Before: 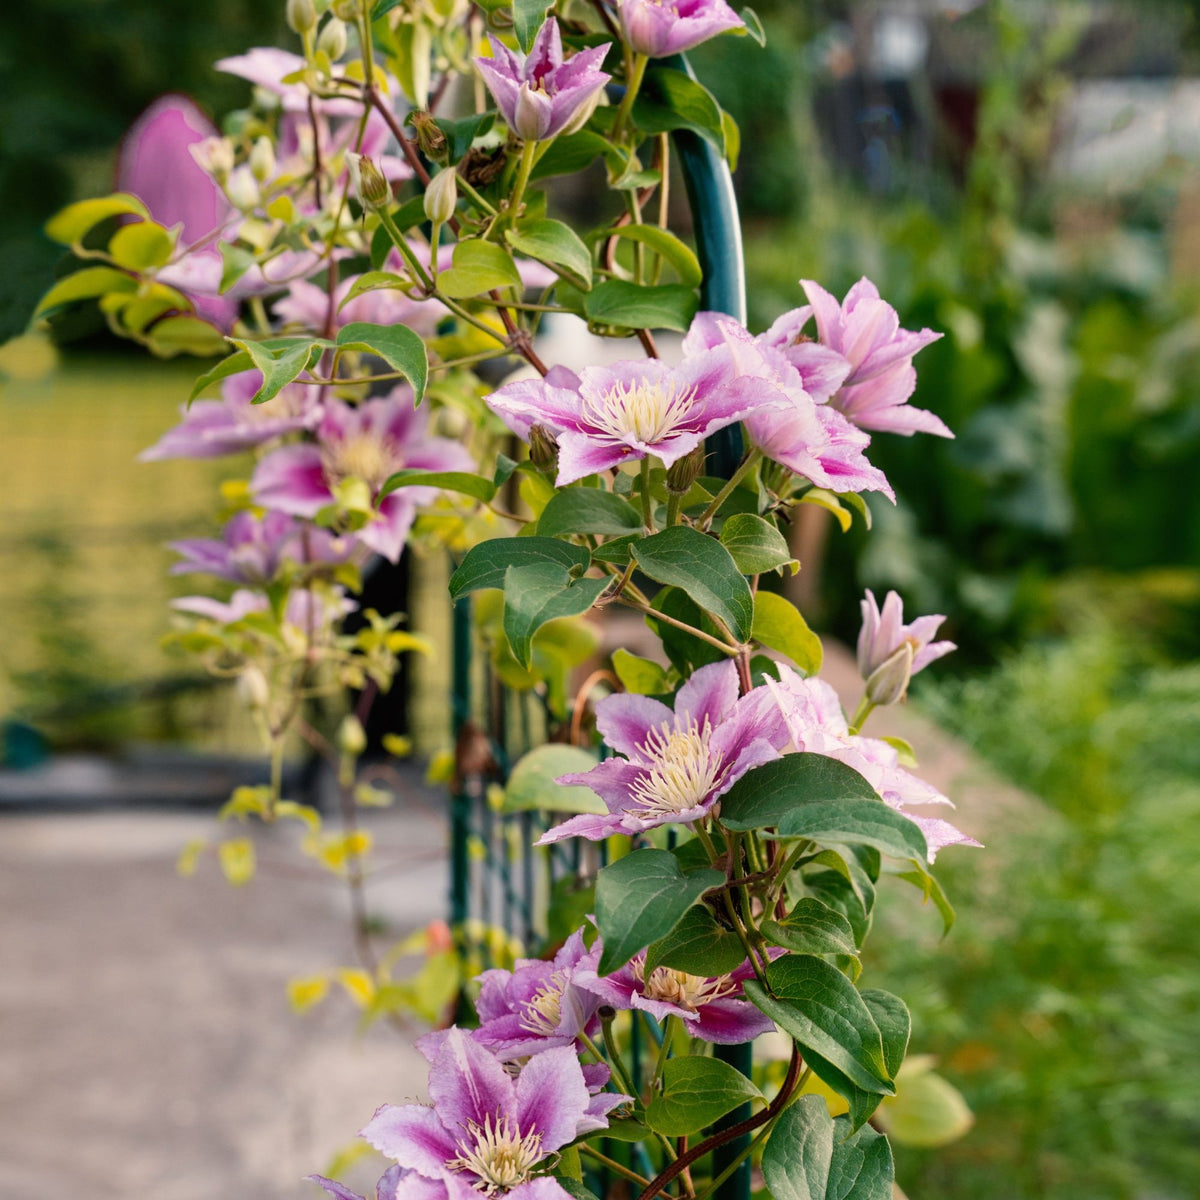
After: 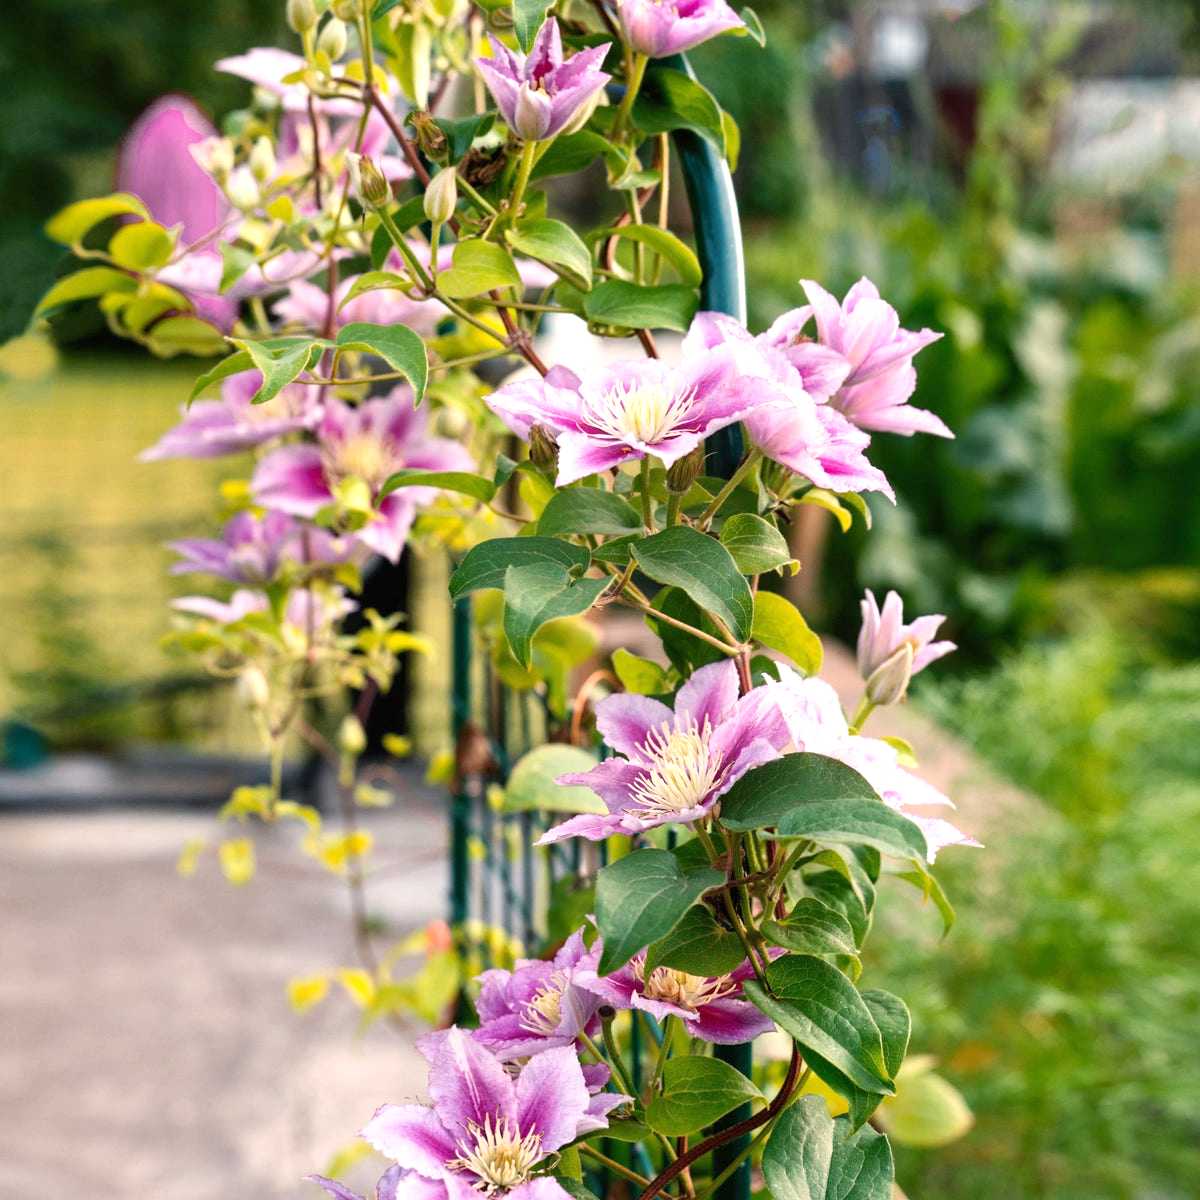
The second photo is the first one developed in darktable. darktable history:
exposure: exposure 0.605 EV, compensate highlight preservation false
tone equalizer: smoothing diameter 2.18%, edges refinement/feathering 18.12, mask exposure compensation -1.57 EV, filter diffusion 5
